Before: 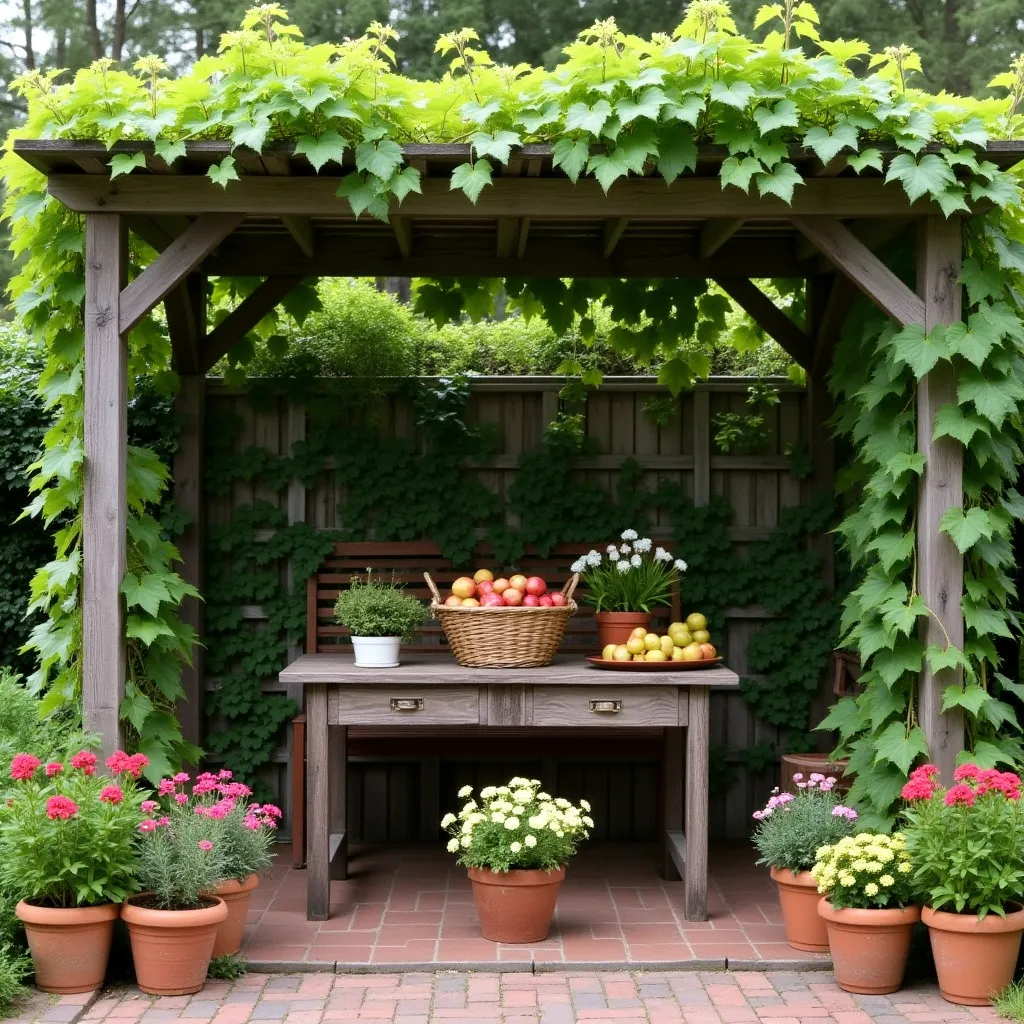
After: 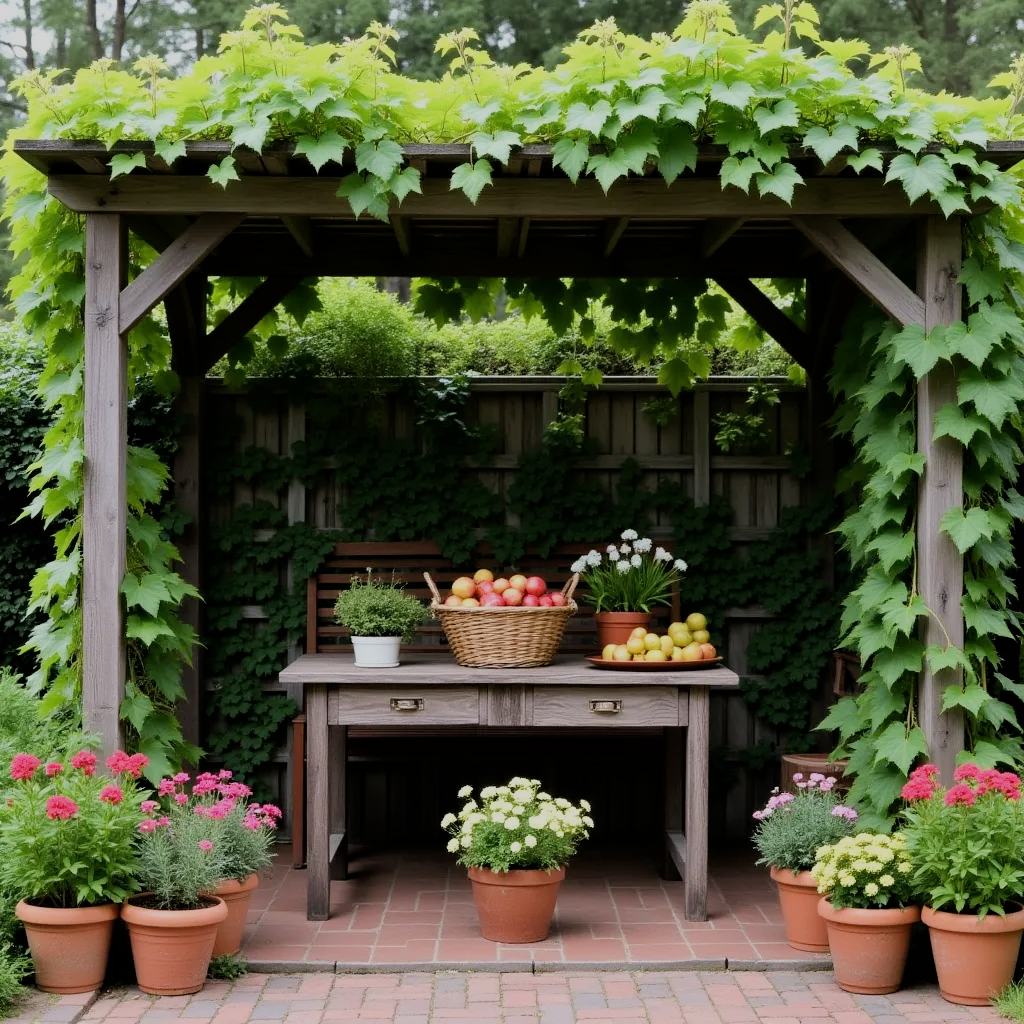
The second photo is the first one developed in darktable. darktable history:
filmic rgb: black relative exposure -7.65 EV, white relative exposure 4.56 EV, threshold 2.99 EV, hardness 3.61, enable highlight reconstruction true
